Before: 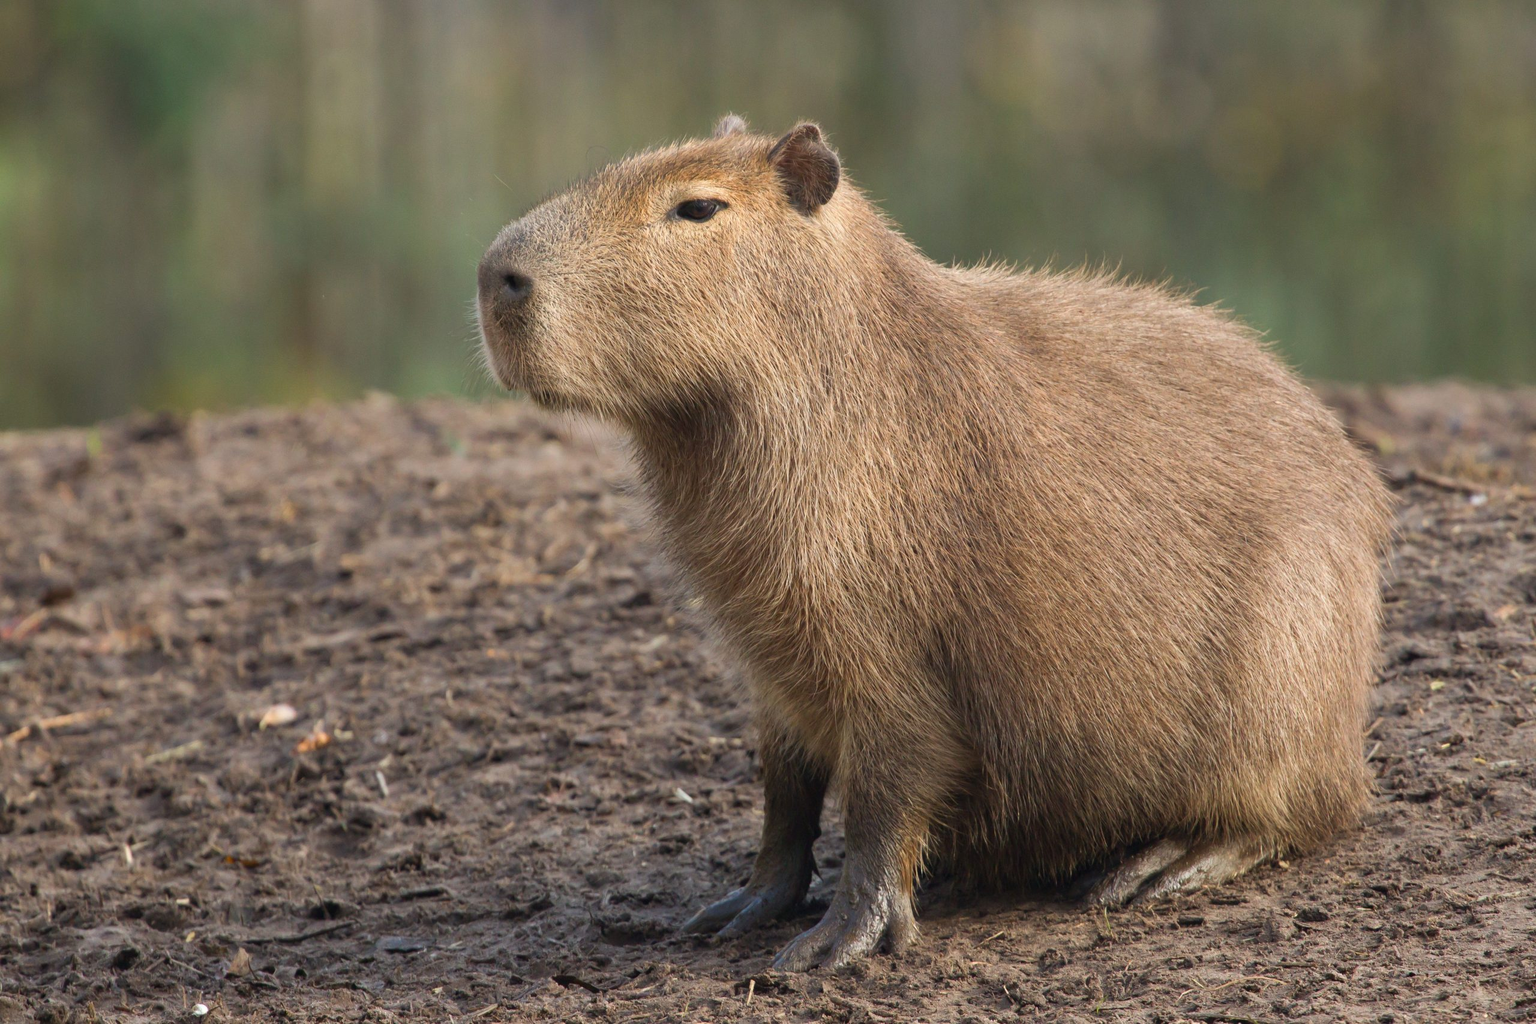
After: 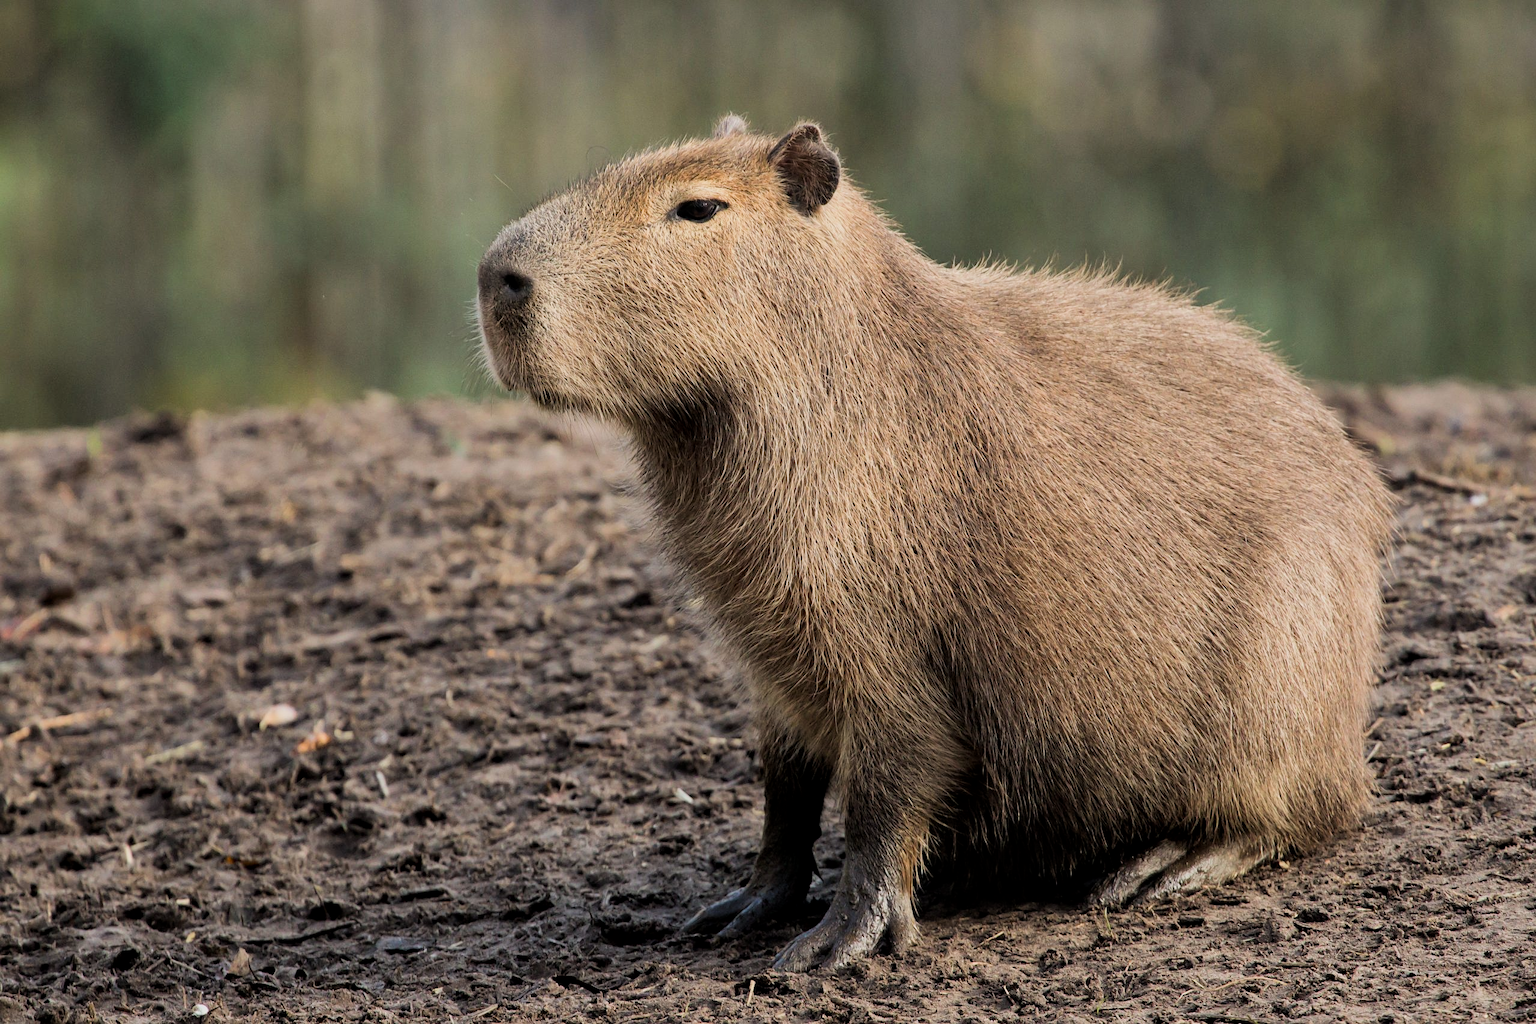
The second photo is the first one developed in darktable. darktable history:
filmic rgb: black relative exposure -7.49 EV, white relative exposure 4.99 EV, hardness 3.32, contrast 1.297
local contrast: mode bilateral grid, contrast 21, coarseness 49, detail 119%, midtone range 0.2
sharpen: amount 0.212
